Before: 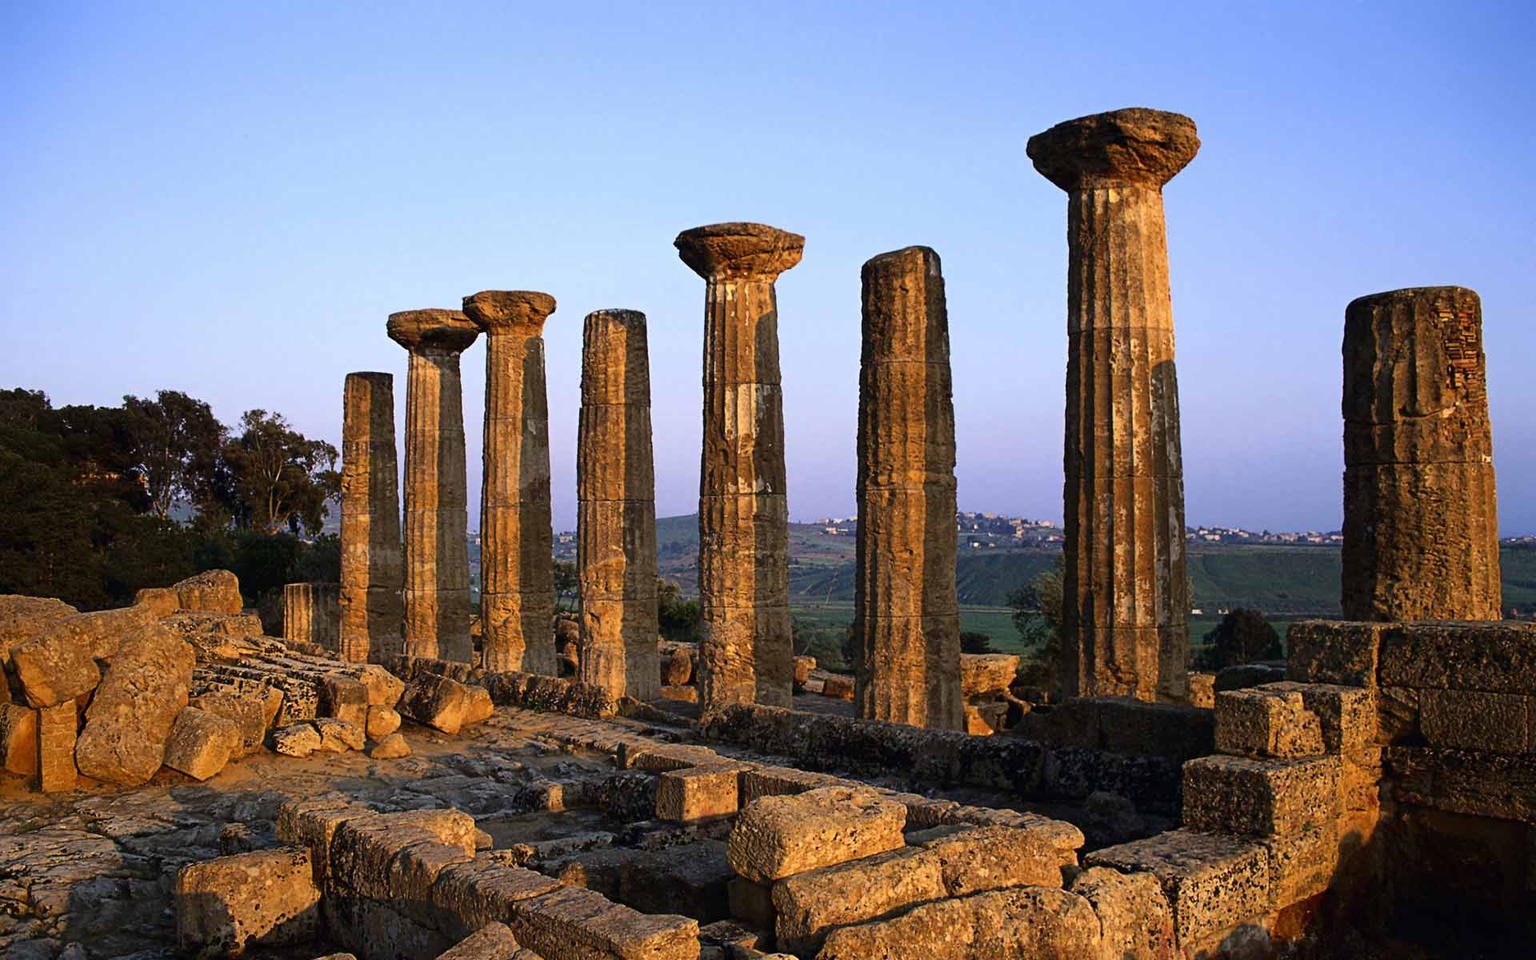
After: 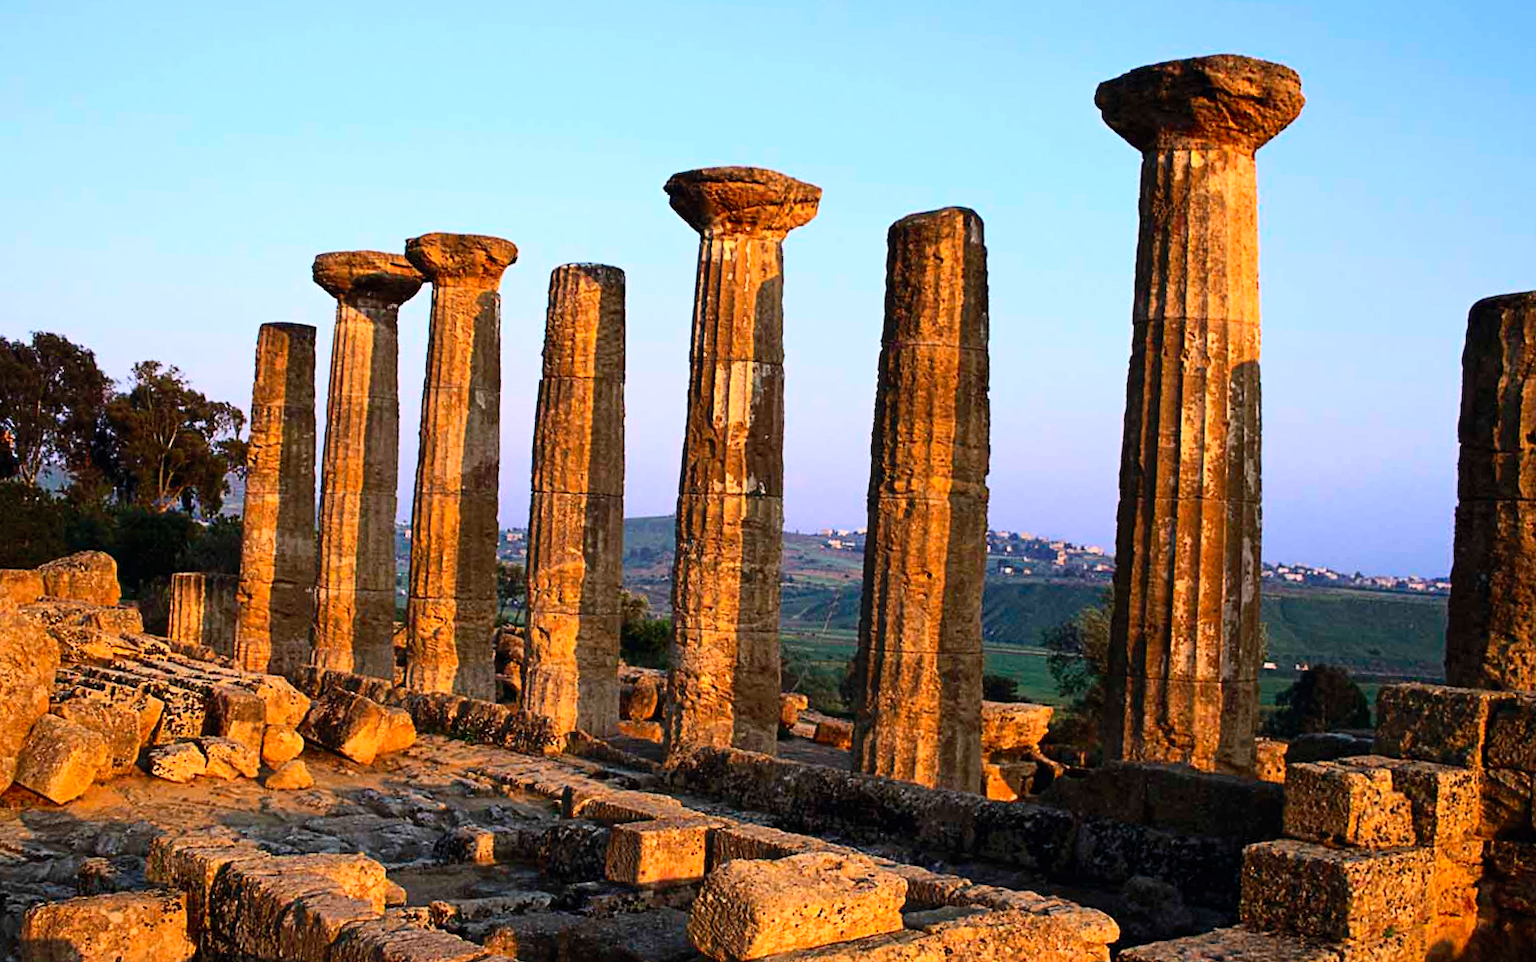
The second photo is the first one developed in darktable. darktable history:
contrast brightness saturation: contrast 0.205, brightness 0.158, saturation 0.226
crop and rotate: angle -3.1°, left 5.44%, top 5.164%, right 4.641%, bottom 4.684%
